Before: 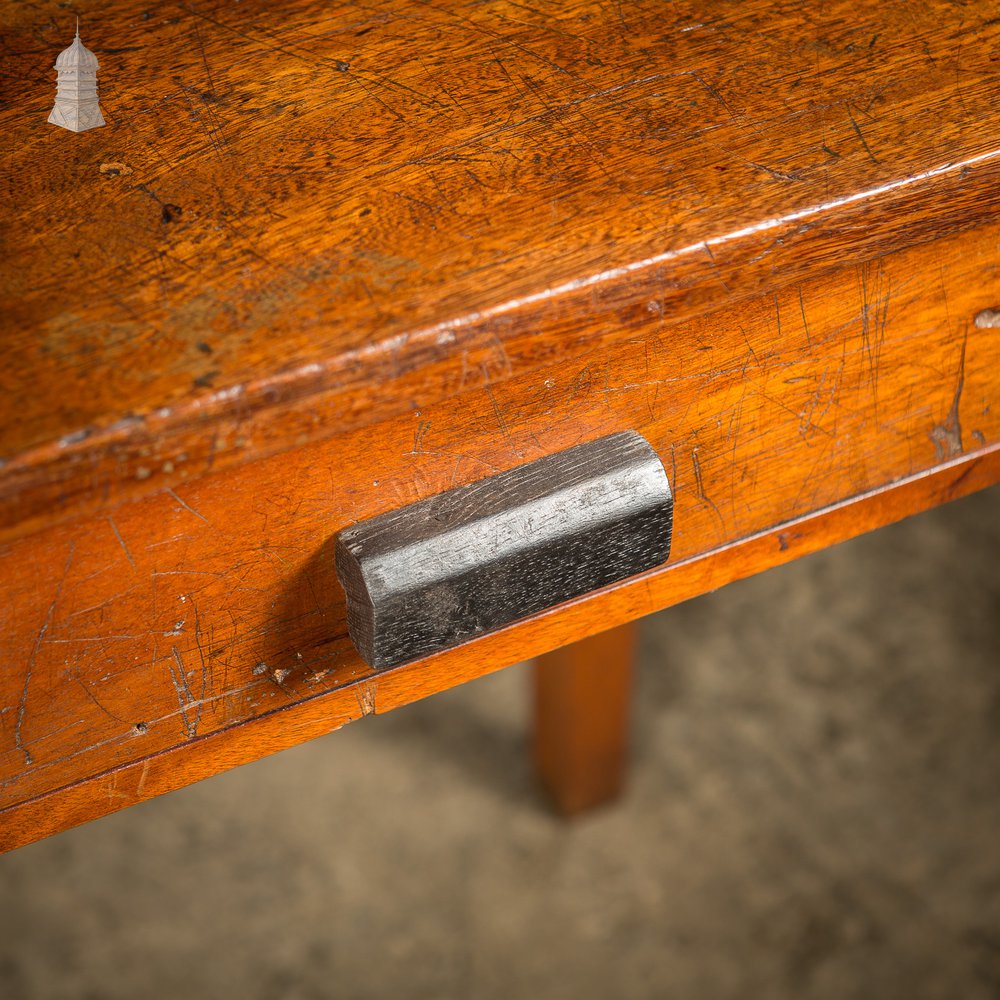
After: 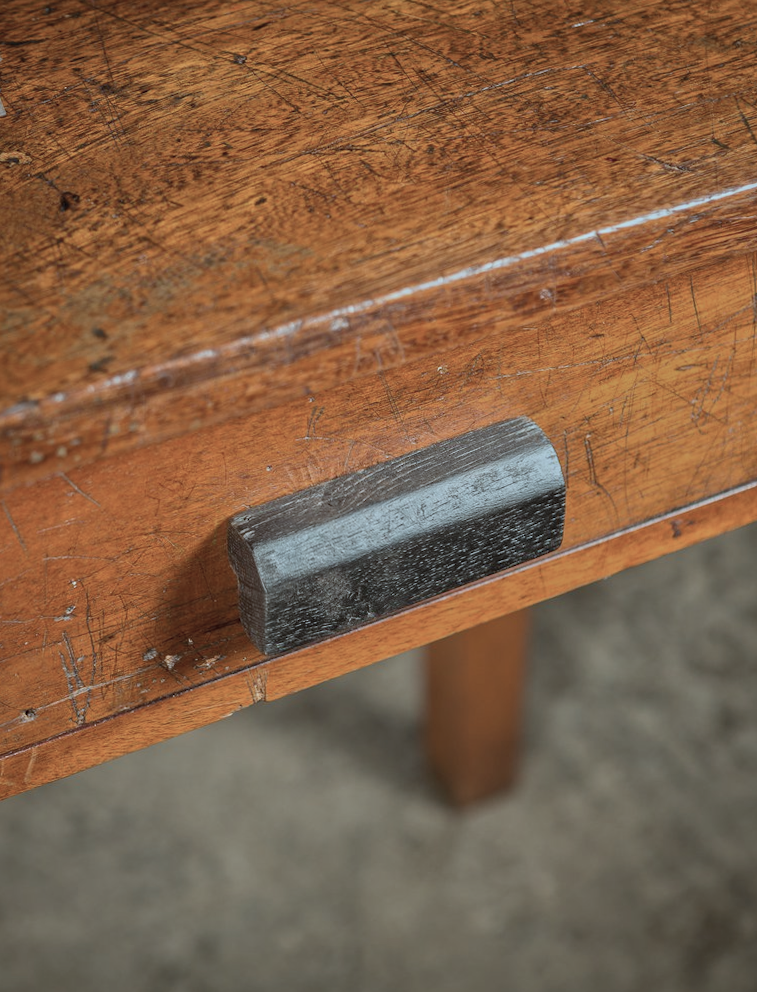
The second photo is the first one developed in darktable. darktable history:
crop: left 9.88%, right 12.664%
rotate and perspective: rotation 0.226°, lens shift (vertical) -0.042, crop left 0.023, crop right 0.982, crop top 0.006, crop bottom 0.994
color correction: highlights a* -12.64, highlights b* -18.1, saturation 0.7
tone equalizer: -8 EV -0.002 EV, -7 EV 0.005 EV, -6 EV -0.008 EV, -5 EV 0.007 EV, -4 EV -0.042 EV, -3 EV -0.233 EV, -2 EV -0.662 EV, -1 EV -0.983 EV, +0 EV -0.969 EV, smoothing diameter 2%, edges refinement/feathering 20, mask exposure compensation -1.57 EV, filter diffusion 5
